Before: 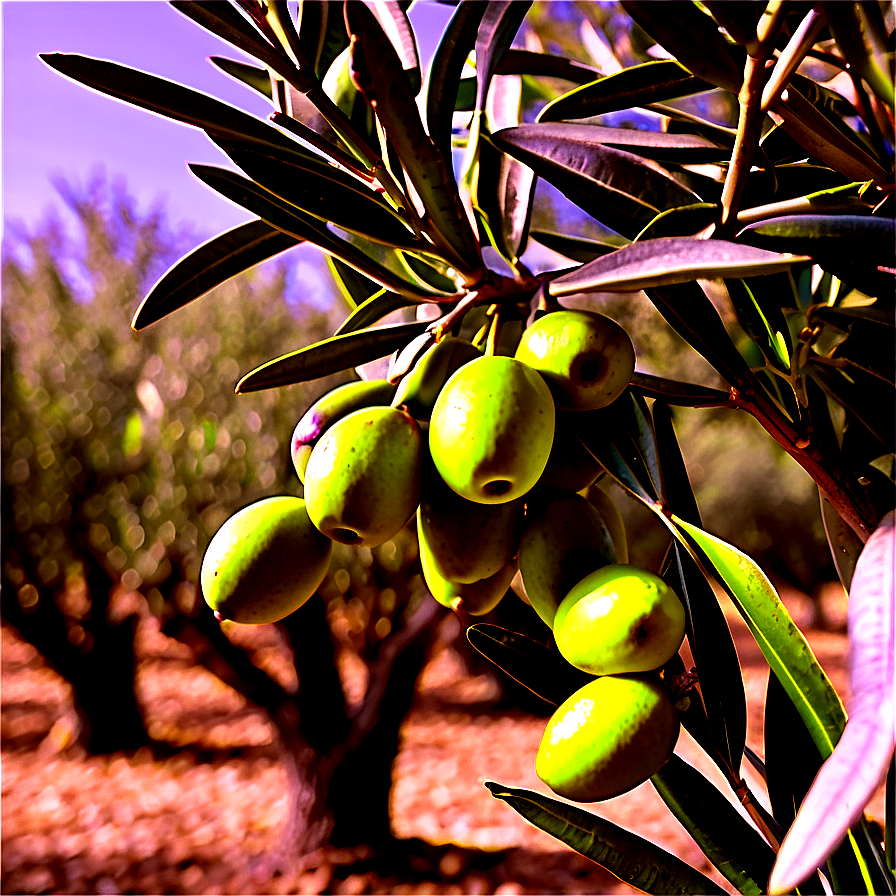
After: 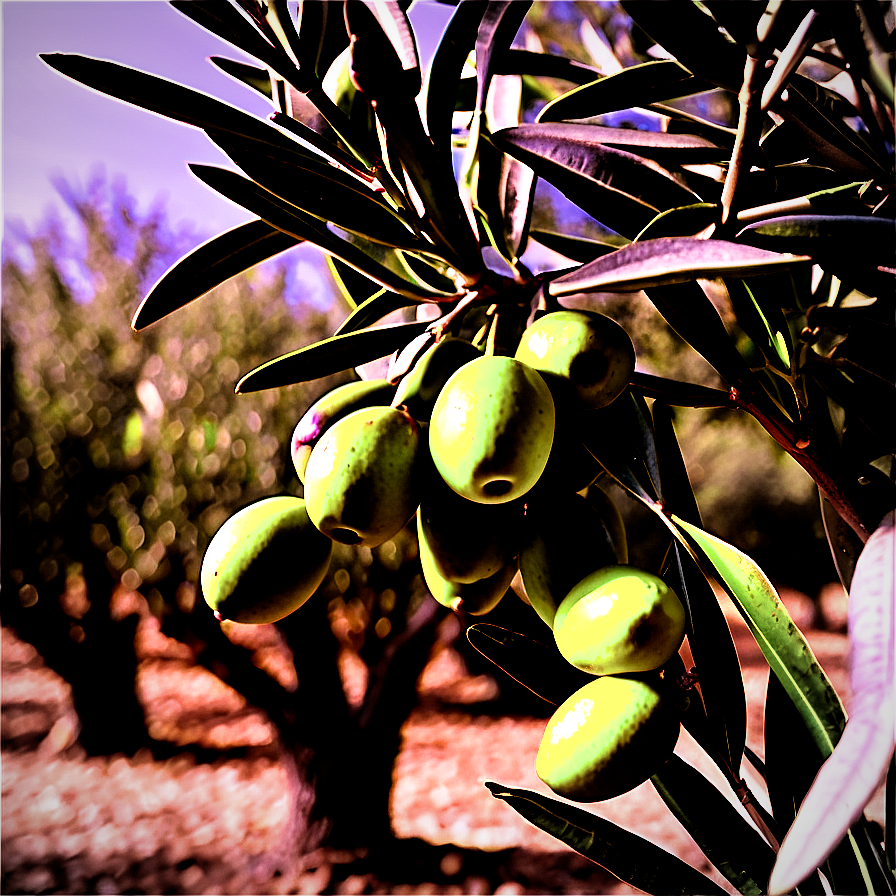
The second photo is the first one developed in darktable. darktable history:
vignetting: fall-off radius 60.85%, center (-0.032, -0.038), unbound false
filmic rgb: black relative exposure -5.6 EV, white relative exposure 2.49 EV, threshold 2.96 EV, target black luminance 0%, hardness 4.53, latitude 66.89%, contrast 1.469, shadows ↔ highlights balance -3.62%, enable highlight reconstruction true
